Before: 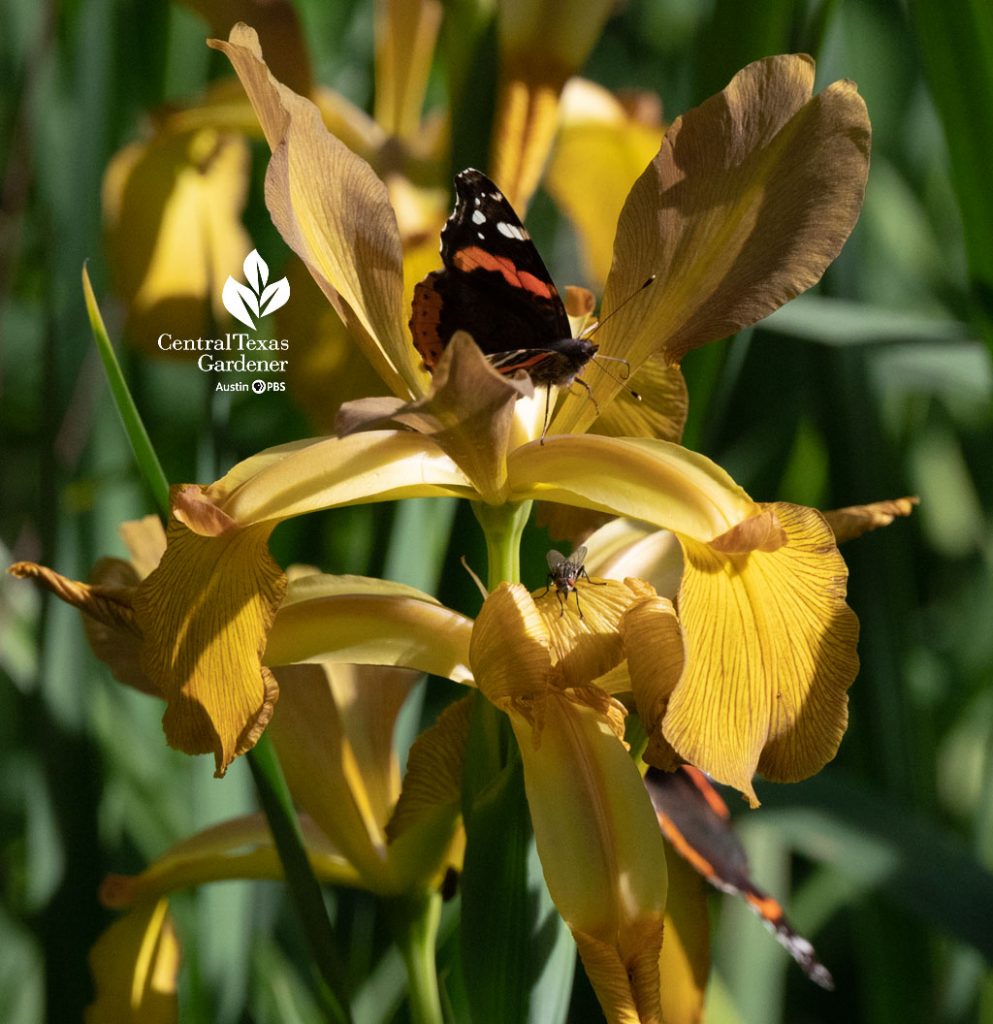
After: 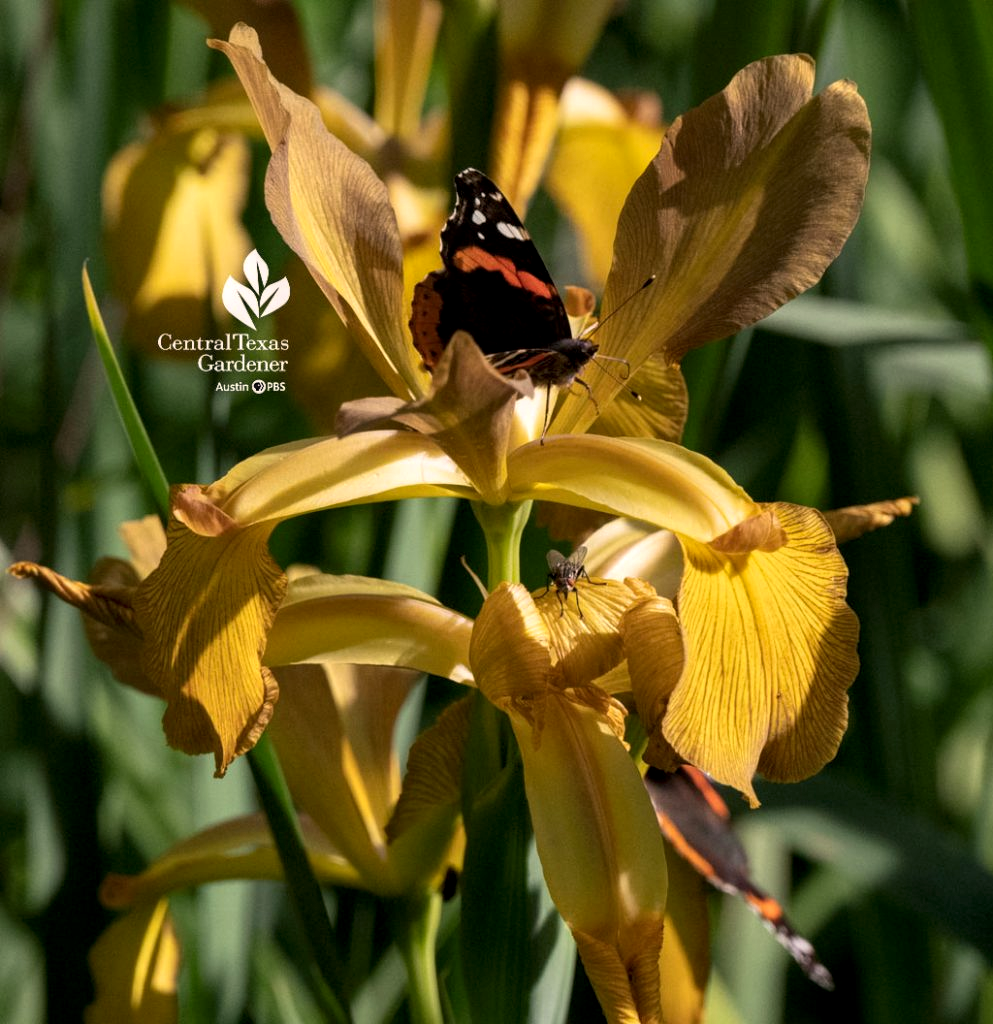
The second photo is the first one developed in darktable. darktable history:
local contrast: shadows 92%, midtone range 0.499
color correction: highlights a* 5.72, highlights b* 4.68
